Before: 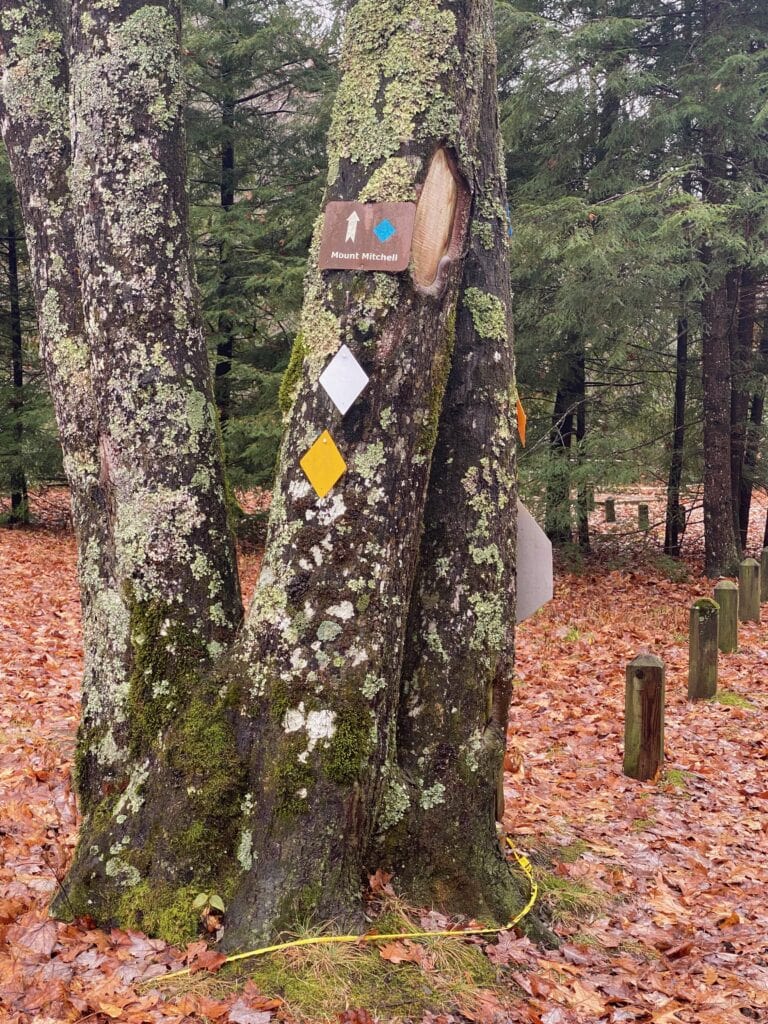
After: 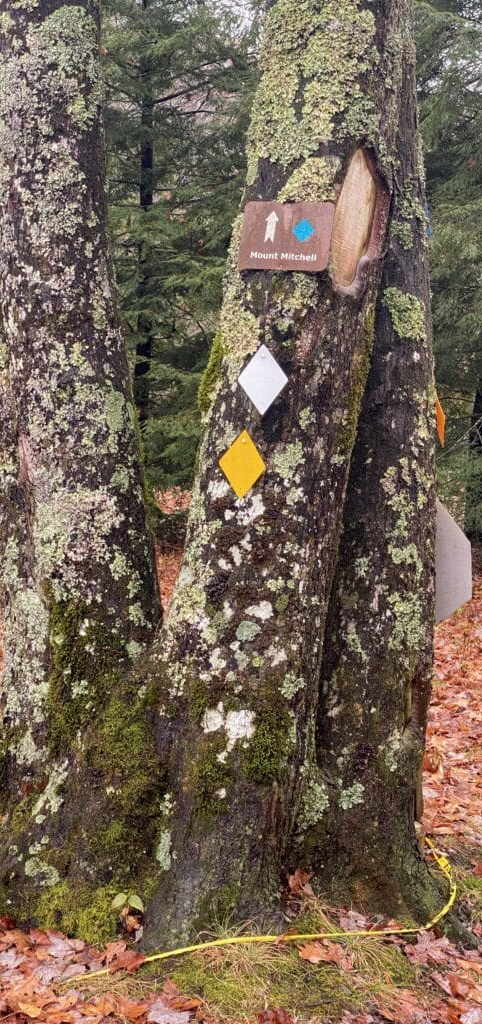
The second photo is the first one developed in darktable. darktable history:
crop: left 10.644%, right 26.528%
local contrast: highlights 100%, shadows 100%, detail 120%, midtone range 0.2
